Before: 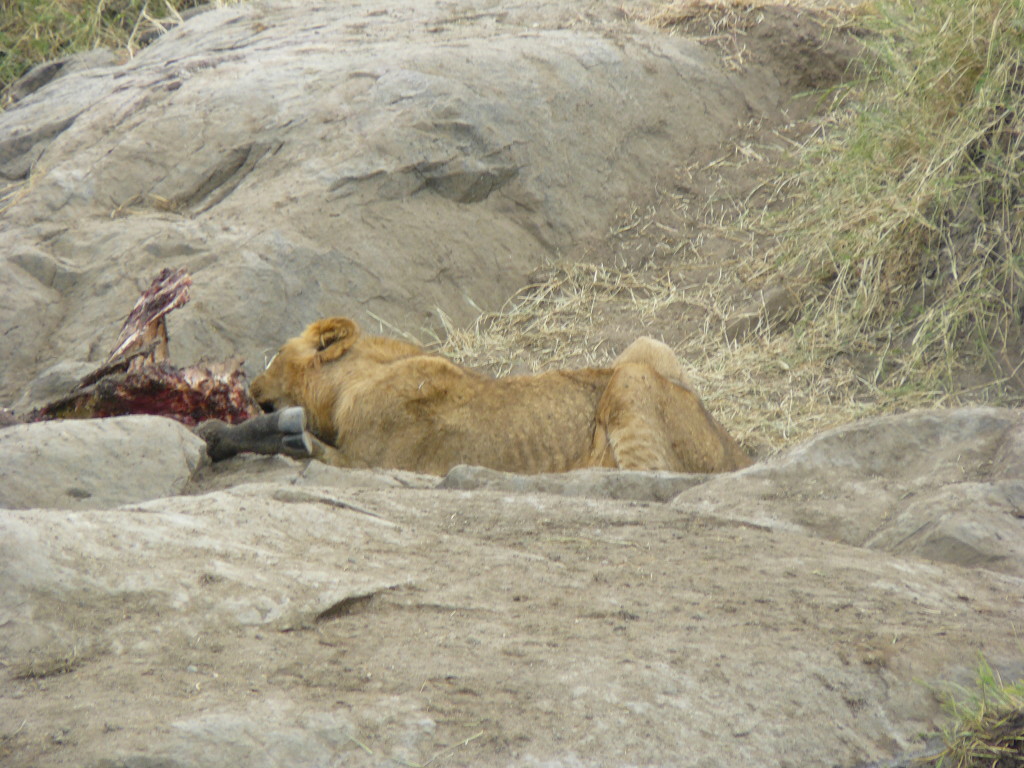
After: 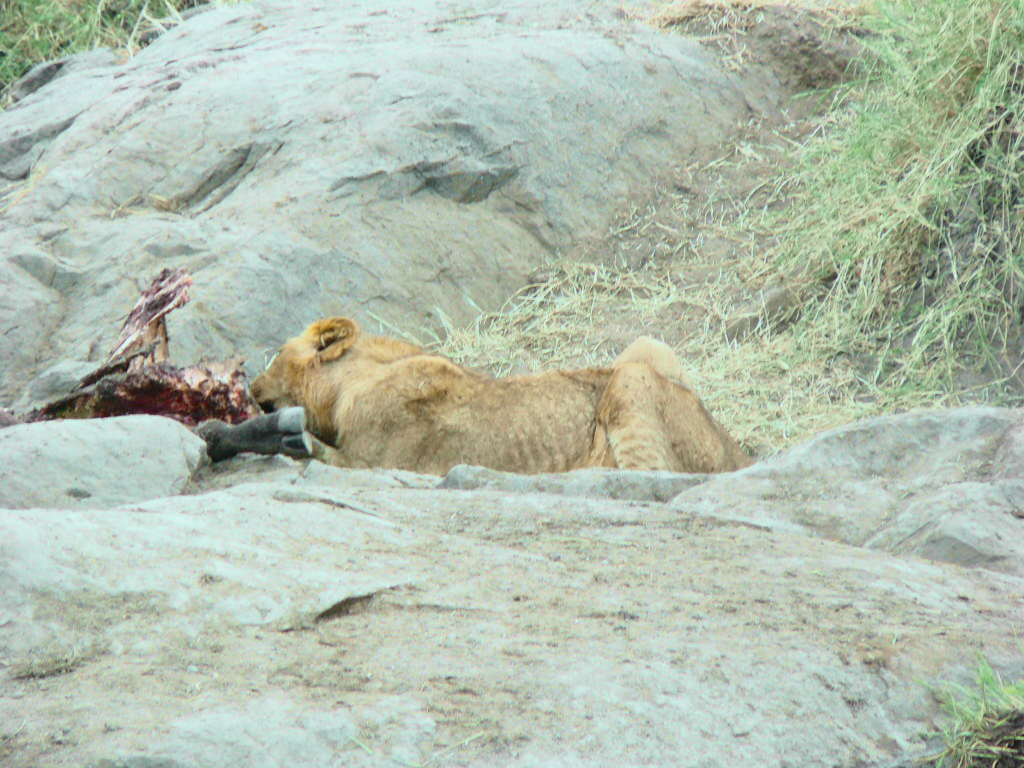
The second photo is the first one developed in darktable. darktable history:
tone curve: curves: ch0 [(0, 0.036) (0.037, 0.042) (0.167, 0.143) (0.433, 0.502) (0.531, 0.637) (0.696, 0.825) (0.856, 0.92) (1, 0.98)]; ch1 [(0, 0) (0.424, 0.383) (0.482, 0.459) (0.501, 0.5) (0.522, 0.526) (0.559, 0.563) (0.604, 0.646) (0.715, 0.729) (1, 1)]; ch2 [(0, 0) (0.369, 0.388) (0.45, 0.48) (0.499, 0.502) (0.504, 0.504) (0.512, 0.526) (0.581, 0.595) (0.708, 0.786) (1, 1)], color space Lab, independent channels, preserve colors none
color balance: contrast -0.5%
color calibration: x 0.37, y 0.382, temperature 4313.32 K
